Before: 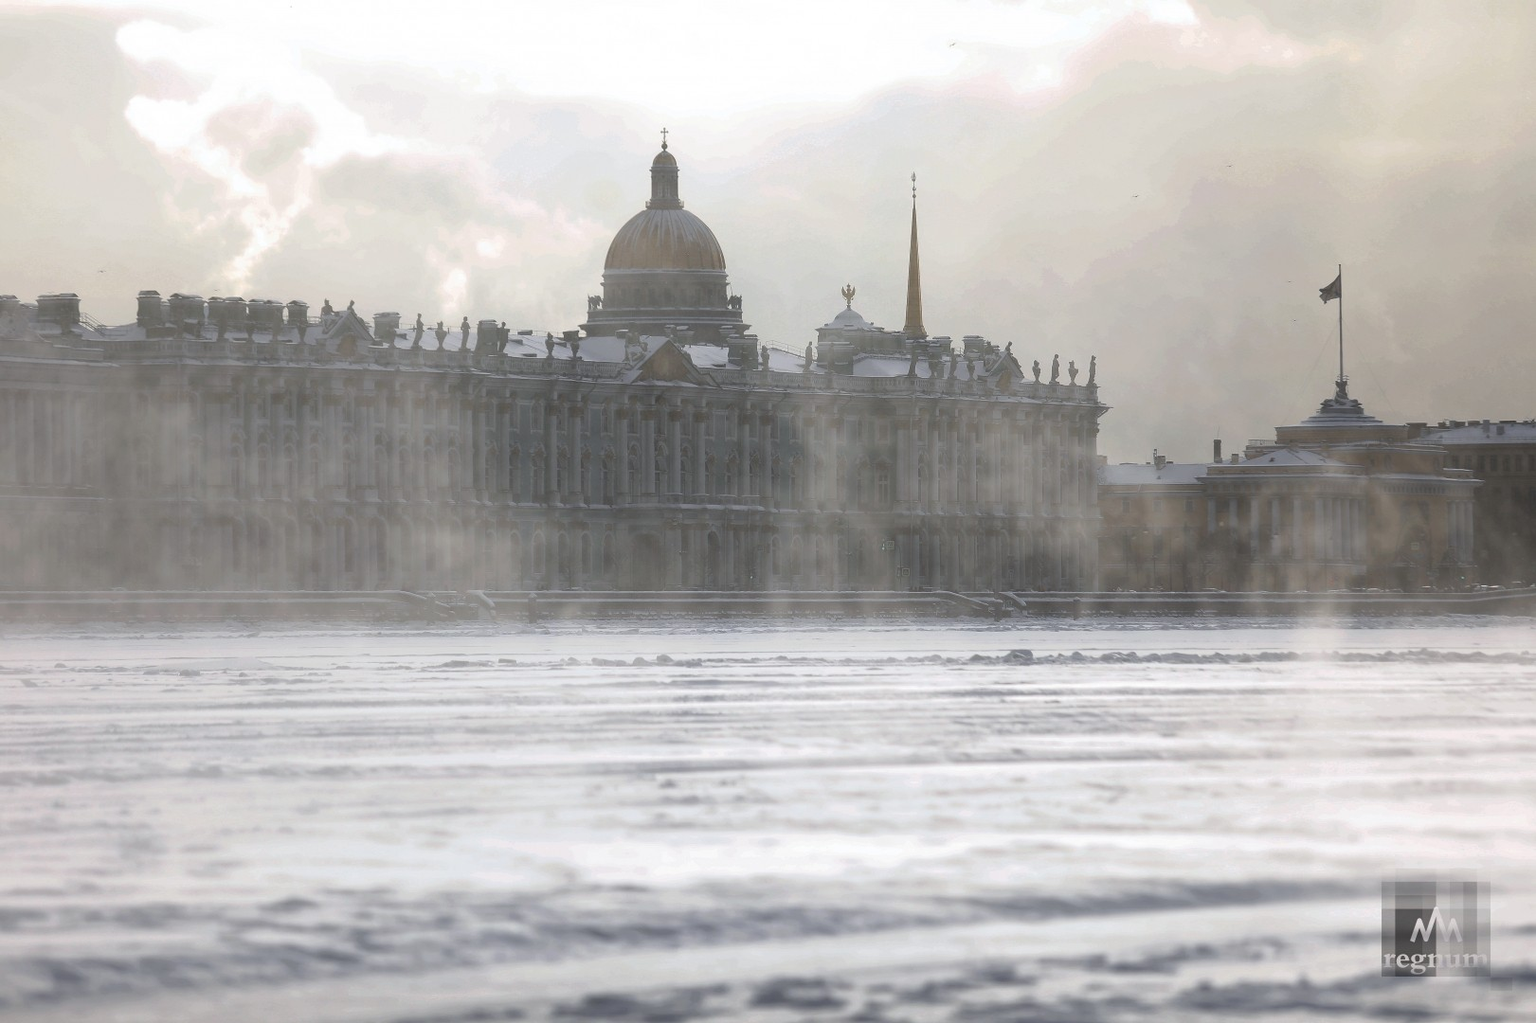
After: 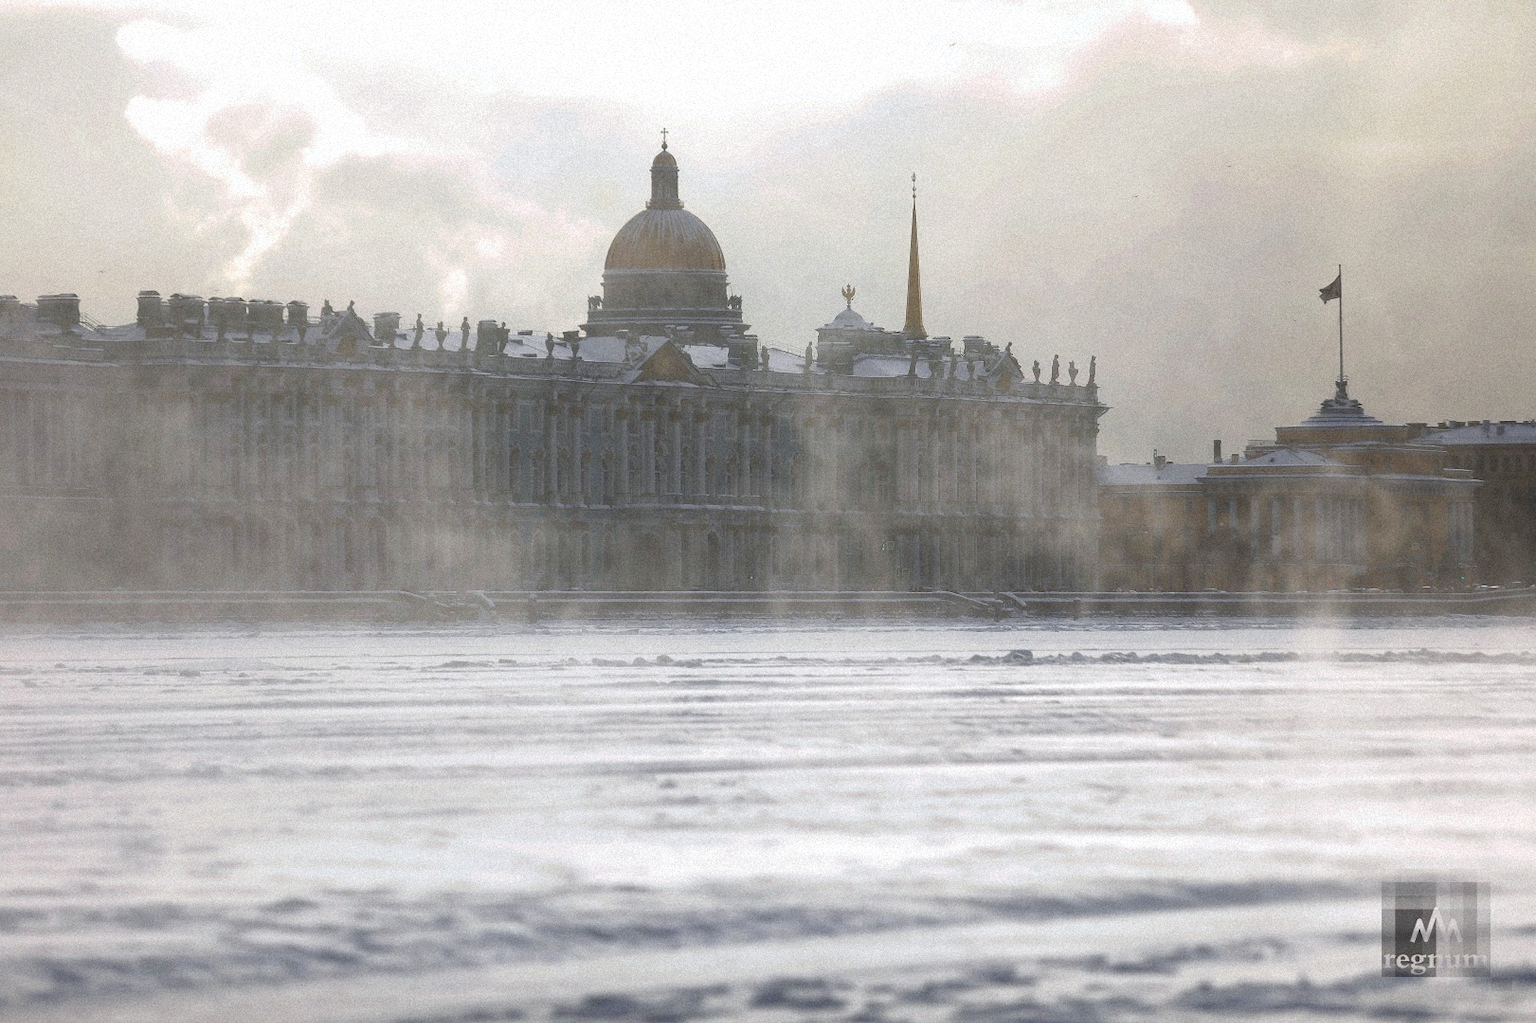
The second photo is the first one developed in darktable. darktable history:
color balance rgb: perceptual saturation grading › global saturation 20%, perceptual saturation grading › highlights -25%, perceptual saturation grading › shadows 50%
grain: mid-tones bias 0%
